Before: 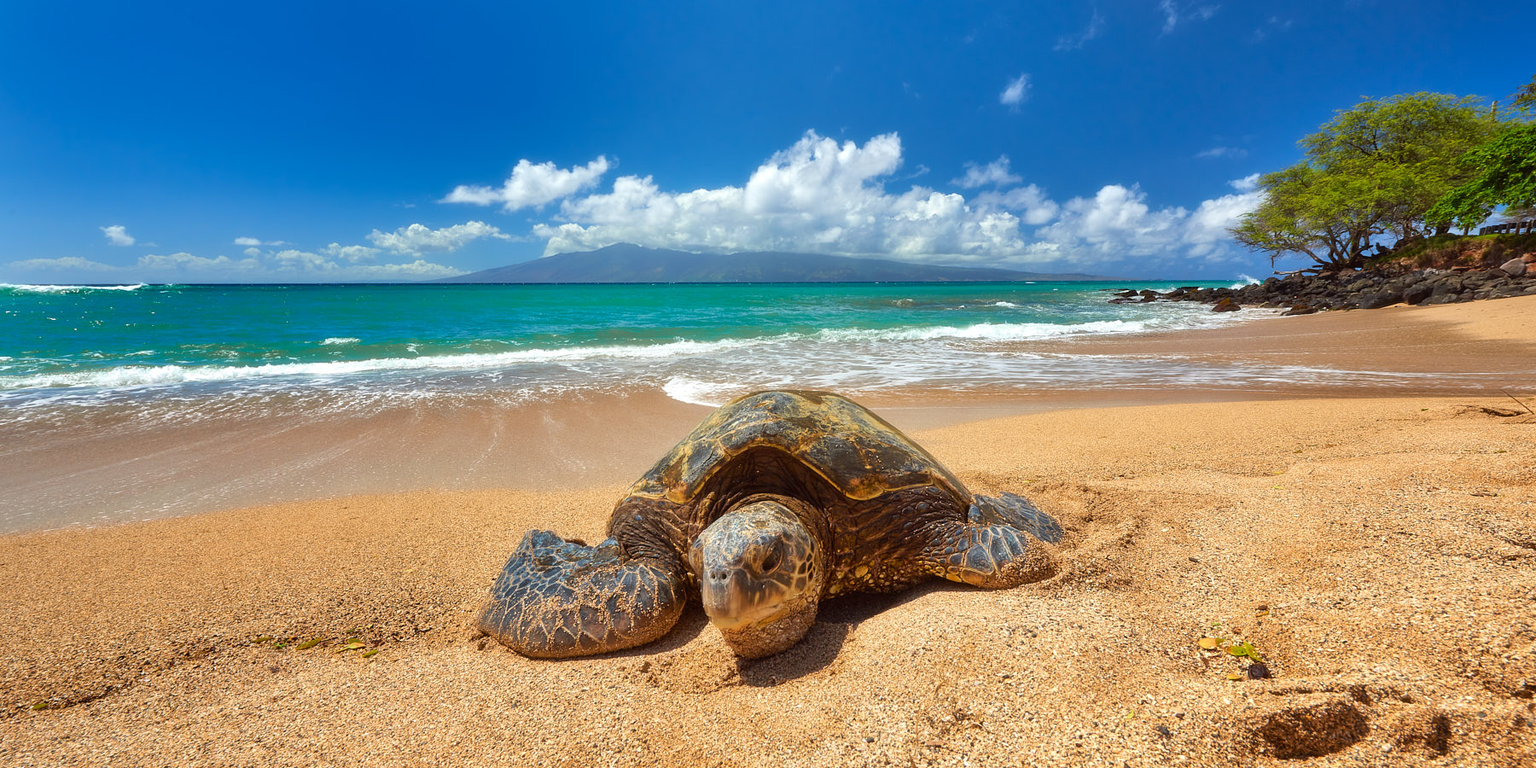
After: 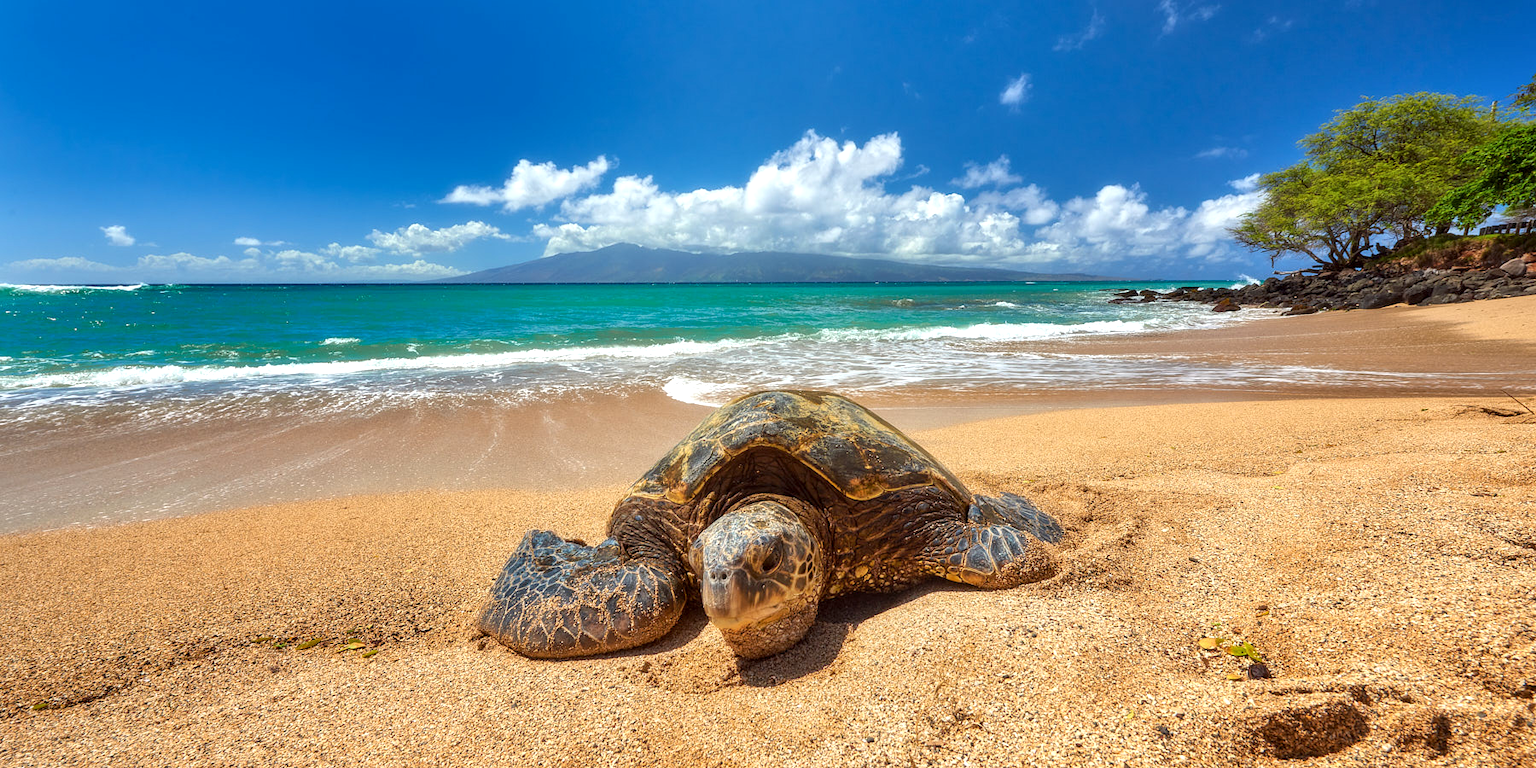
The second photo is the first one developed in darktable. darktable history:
local contrast: on, module defaults
exposure: exposure 0.152 EV, compensate exposure bias true, compensate highlight preservation false
